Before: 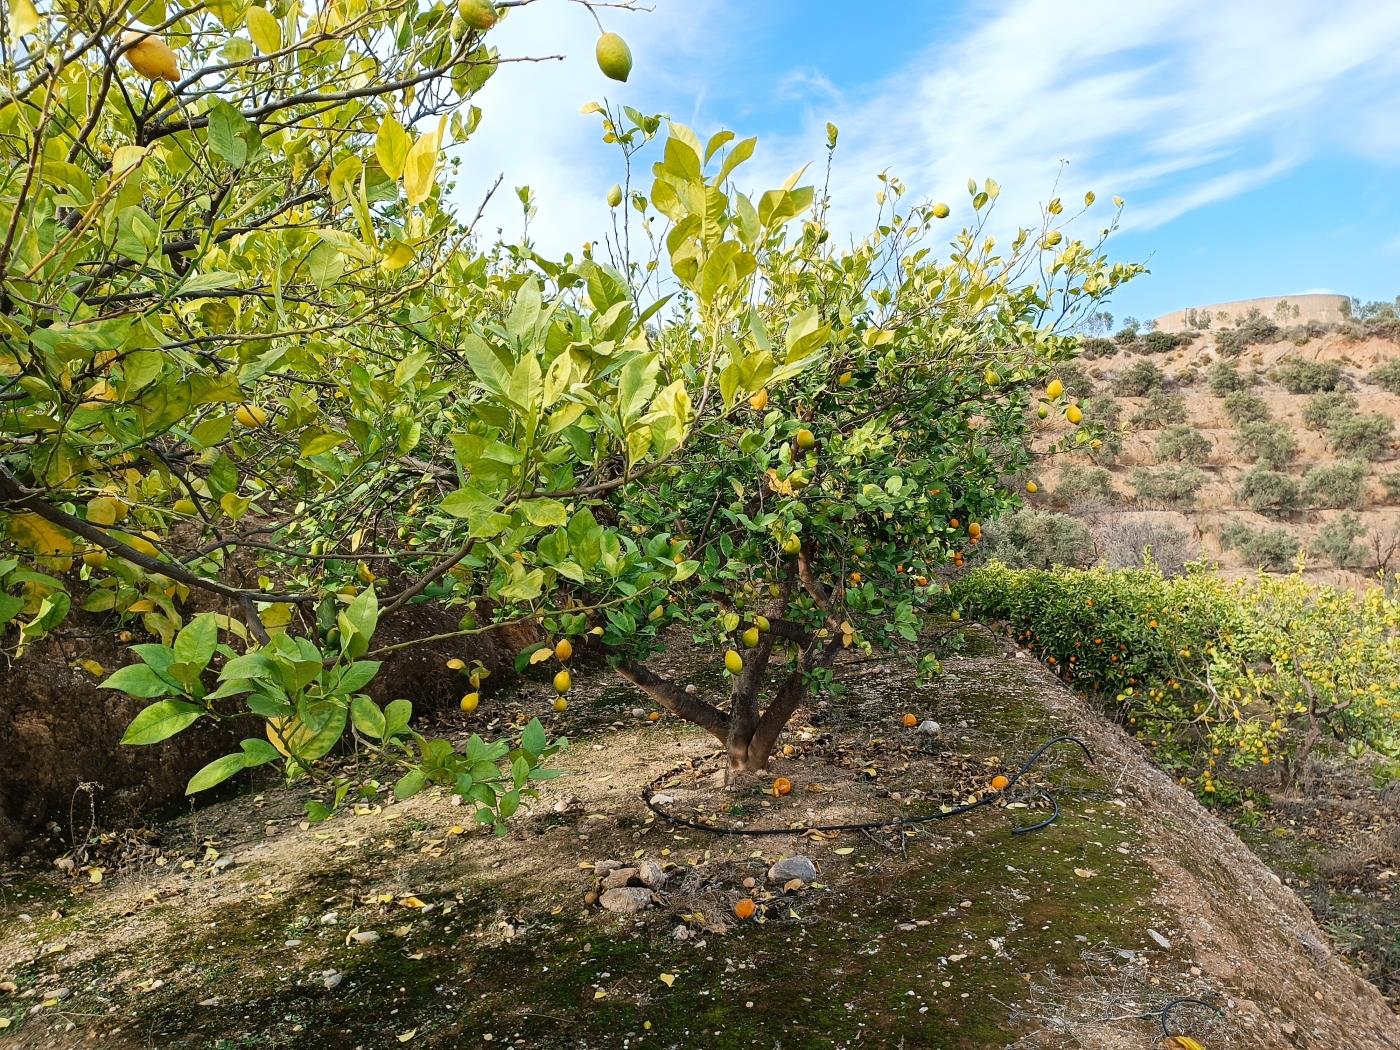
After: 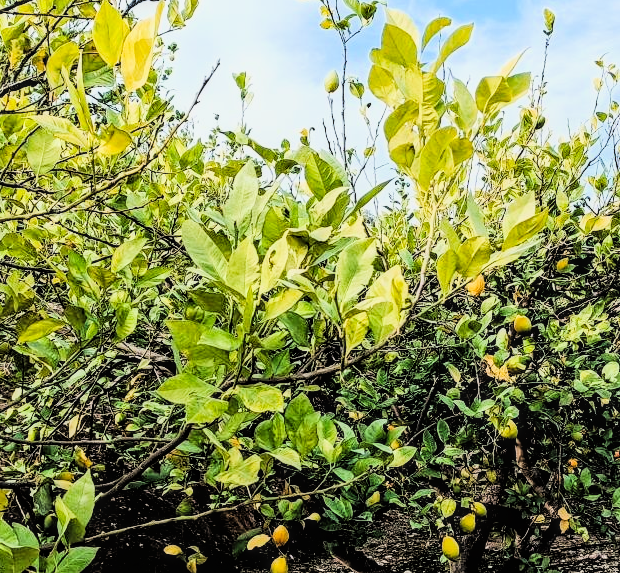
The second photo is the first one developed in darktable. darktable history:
filmic rgb: black relative exposure -6.2 EV, white relative exposure 6.97 EV, threshold 2.94 EV, hardness 2.24, enable highlight reconstruction true
tone curve: curves: ch0 [(0, 0) (0.003, 0.002) (0.011, 0.002) (0.025, 0.002) (0.044, 0.002) (0.069, 0.002) (0.1, 0.003) (0.136, 0.008) (0.177, 0.03) (0.224, 0.058) (0.277, 0.139) (0.335, 0.233) (0.399, 0.363) (0.468, 0.506) (0.543, 0.649) (0.623, 0.781) (0.709, 0.88) (0.801, 0.956) (0.898, 0.994) (1, 1)], color space Lab, linked channels, preserve colors none
crop: left 20.251%, top 10.917%, right 35.463%, bottom 34.449%
local contrast: on, module defaults
